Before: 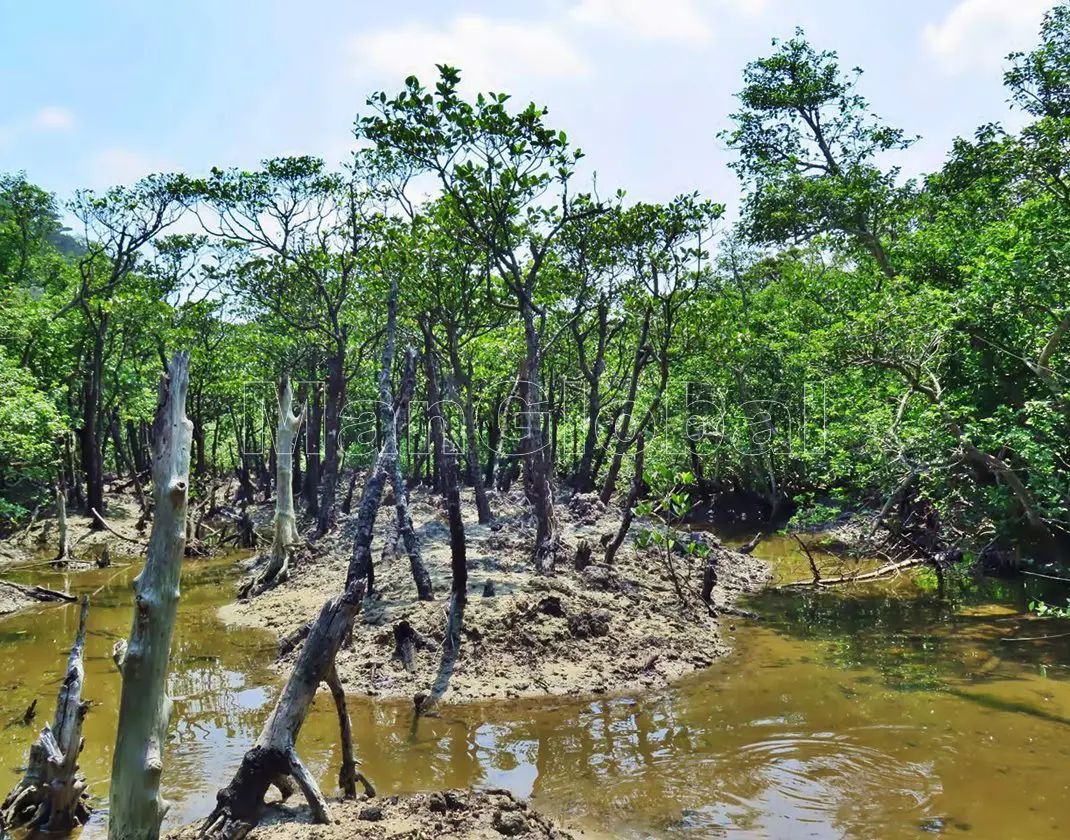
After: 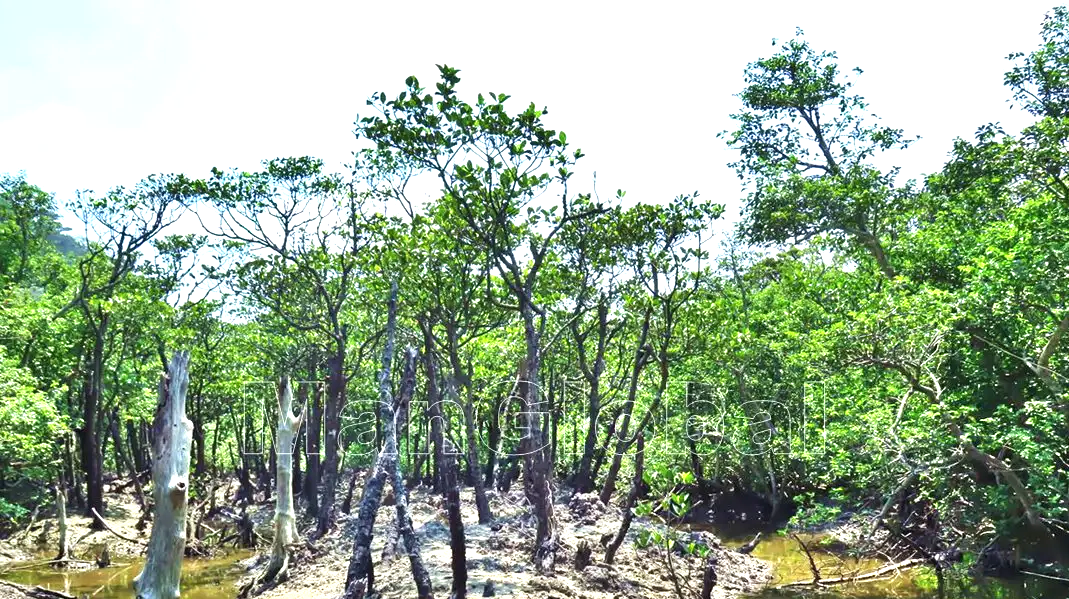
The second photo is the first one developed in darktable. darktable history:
exposure: black level correction 0, exposure 0.95 EV, compensate exposure bias true, compensate highlight preservation false
color zones: mix -62.47%
tone equalizer: on, module defaults
crop: bottom 28.576%
